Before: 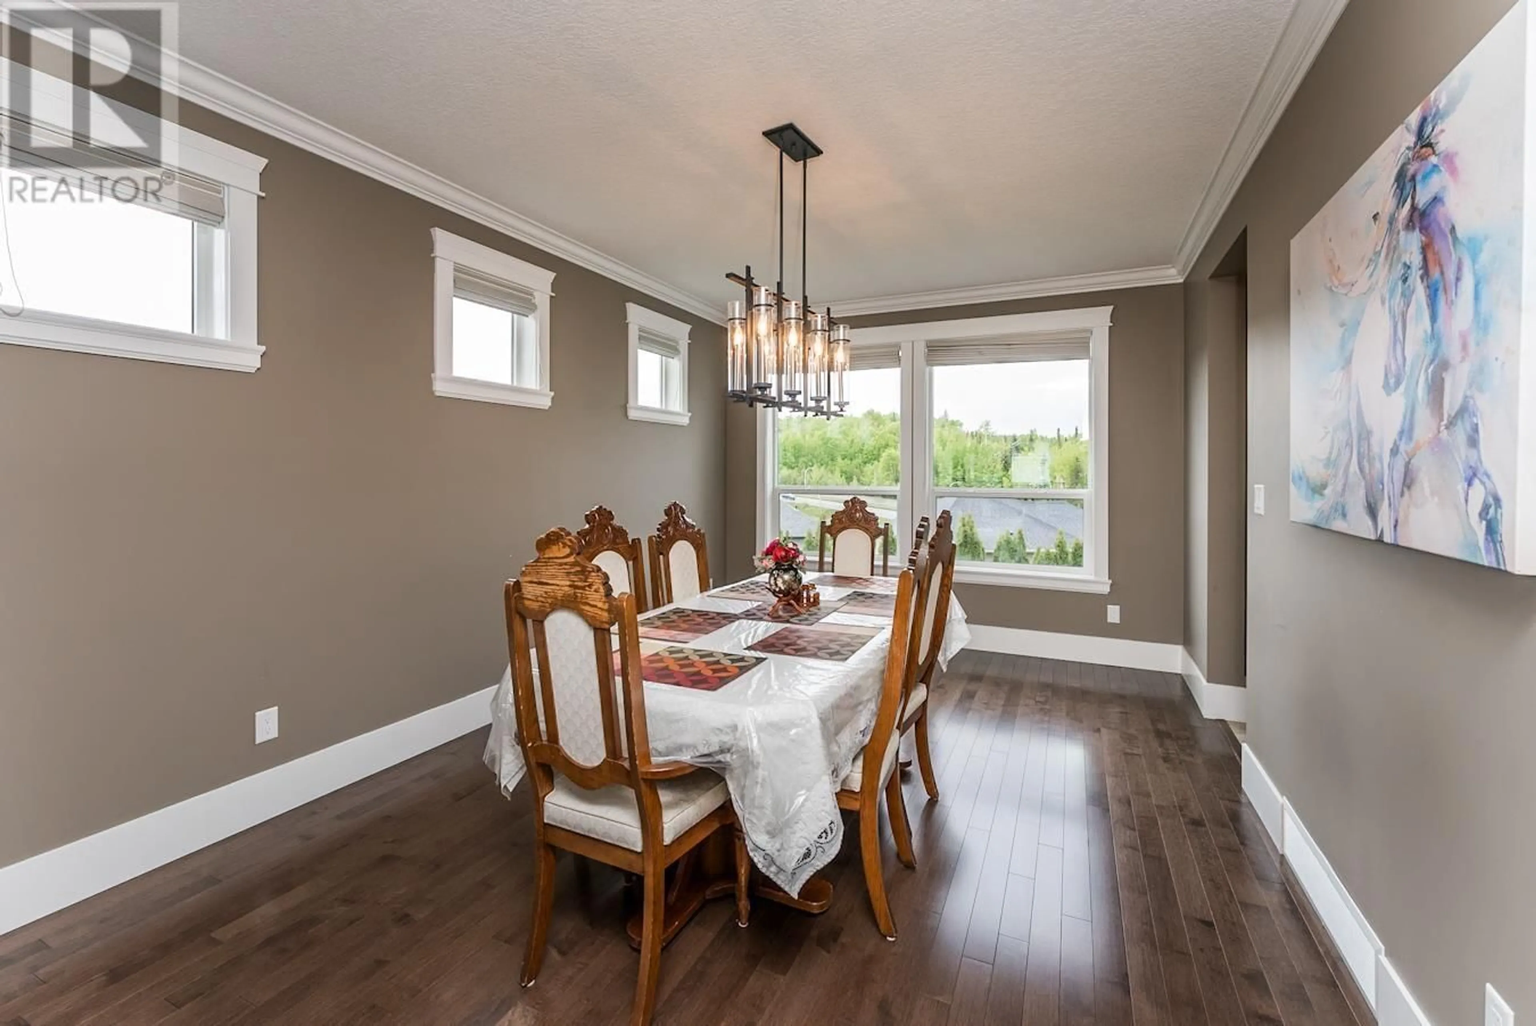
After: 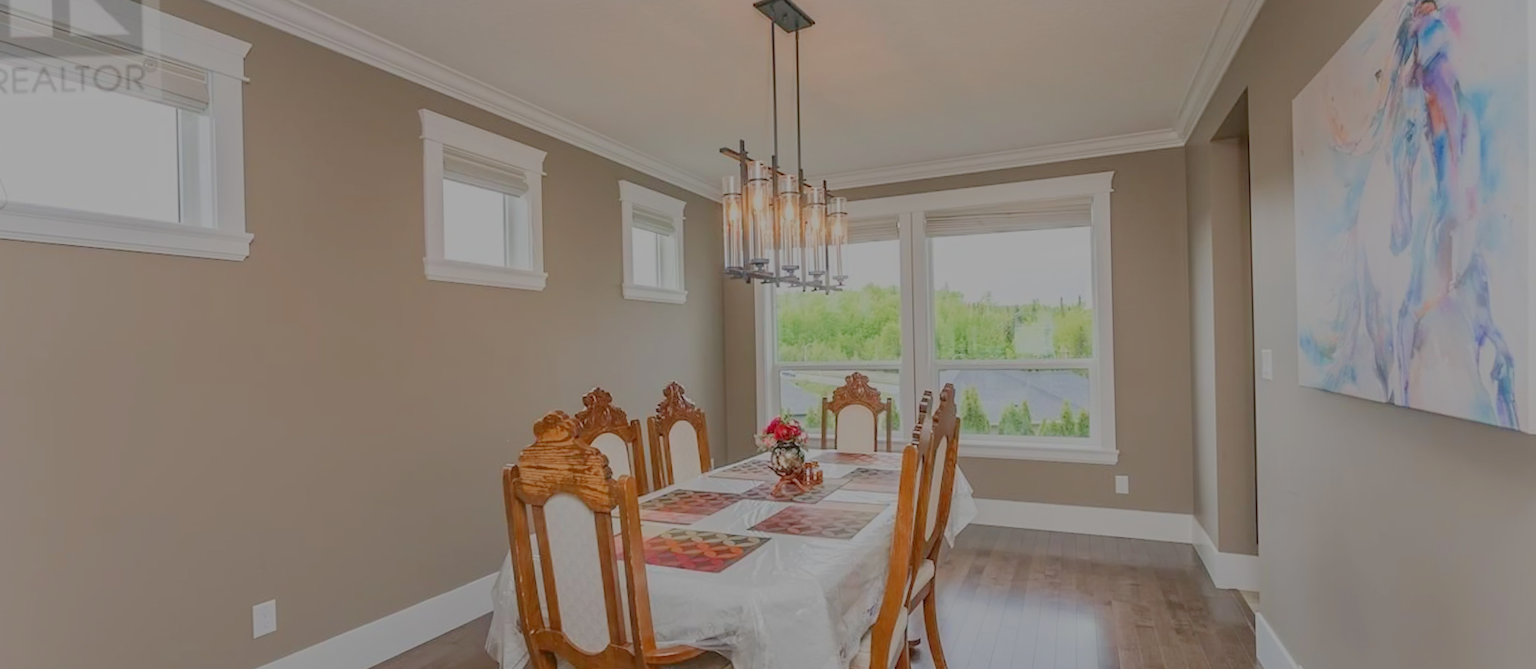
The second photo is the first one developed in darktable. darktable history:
filmic rgb: black relative exposure -14 EV, white relative exposure 8 EV, threshold 3 EV, hardness 3.74, latitude 50%, contrast 0.5, color science v5 (2021), contrast in shadows safe, contrast in highlights safe, enable highlight reconstruction true
rotate and perspective: rotation -1.42°, crop left 0.016, crop right 0.984, crop top 0.035, crop bottom 0.965
crop: top 11.166%, bottom 22.168%
